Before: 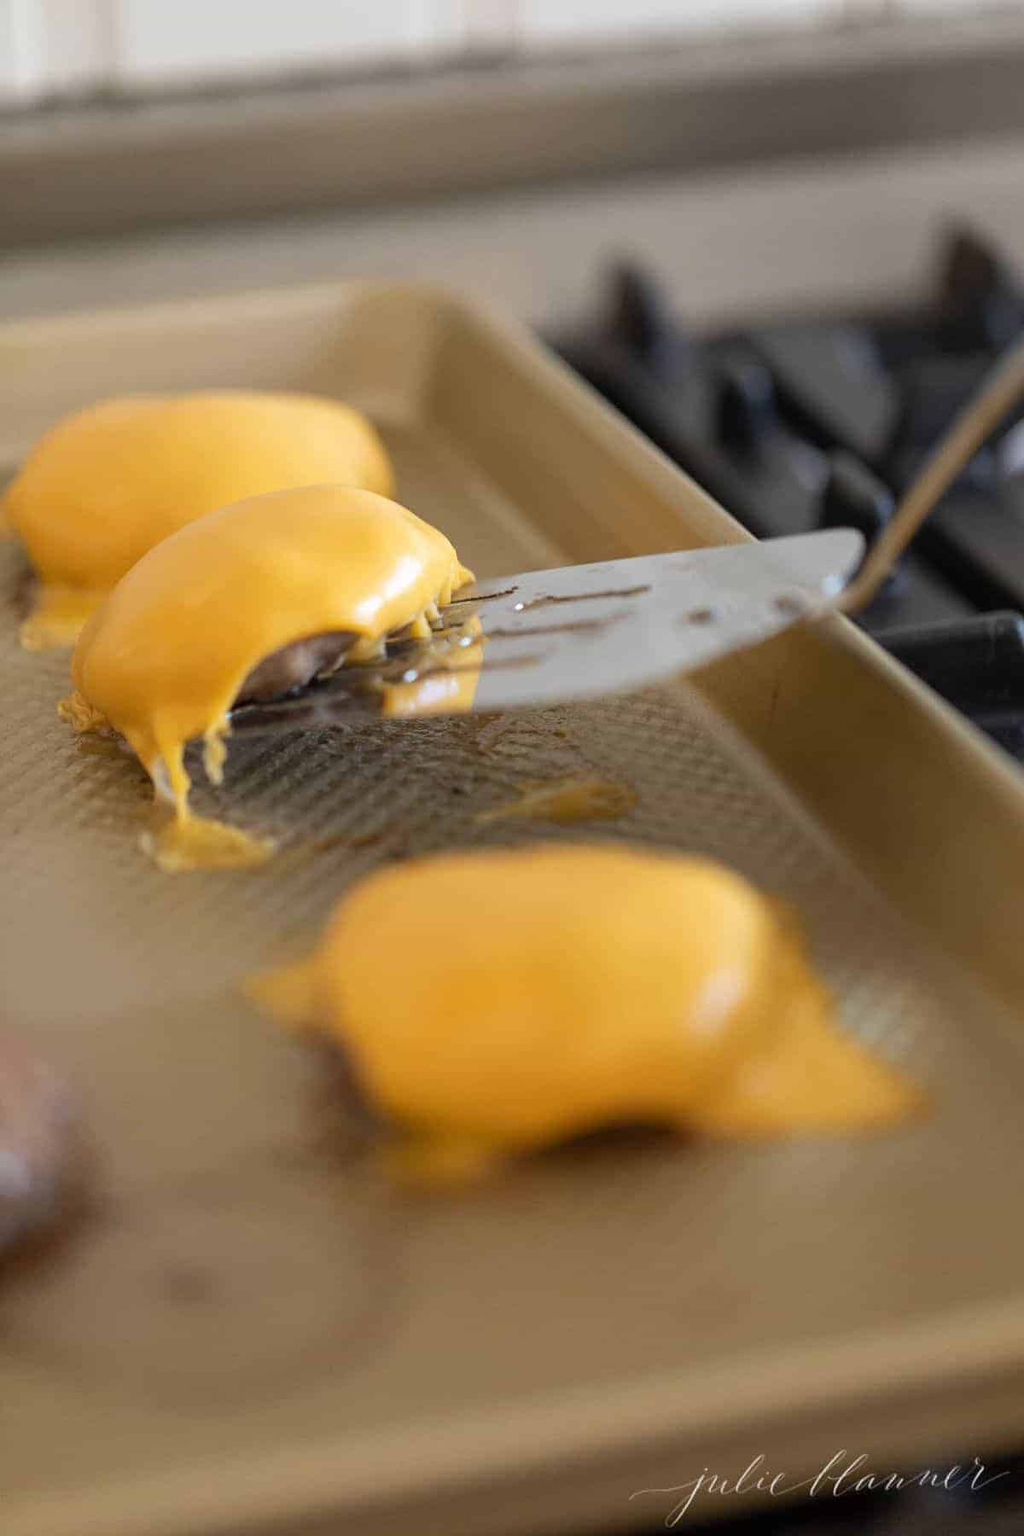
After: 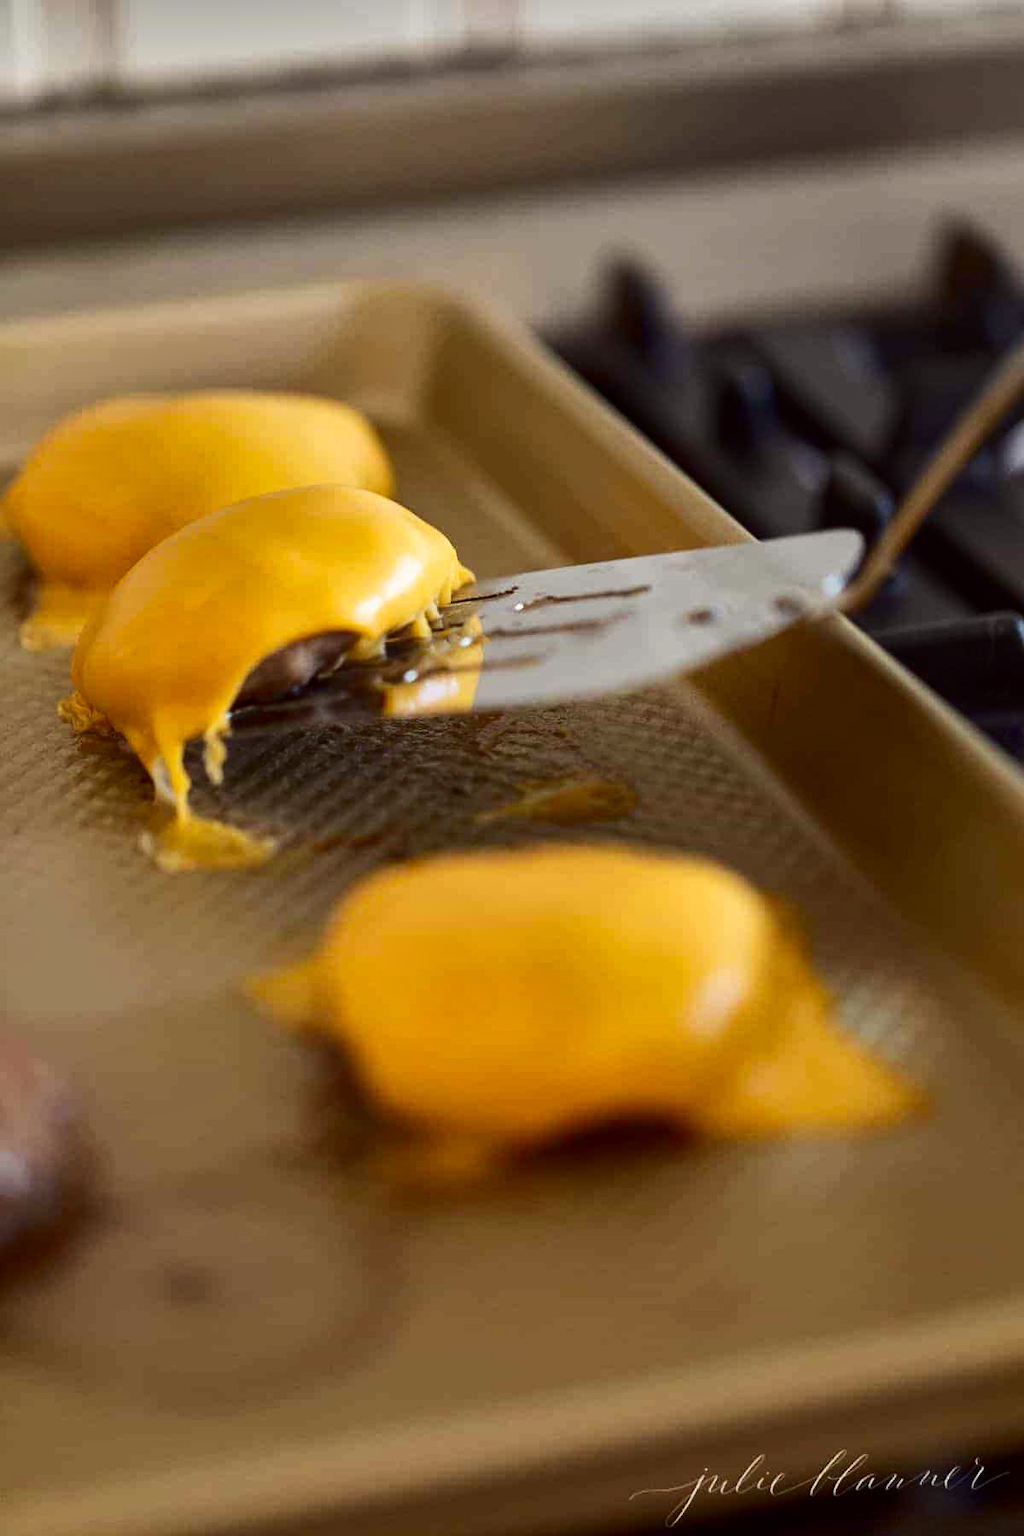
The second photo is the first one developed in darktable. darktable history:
contrast brightness saturation: contrast 0.211, brightness -0.113, saturation 0.211
exposure: exposure -0.056 EV, compensate highlight preservation false
shadows and highlights: shadows 19.76, highlights -85.36, soften with gaussian
color correction: highlights a* -0.929, highlights b* 4.59, shadows a* 3.56
